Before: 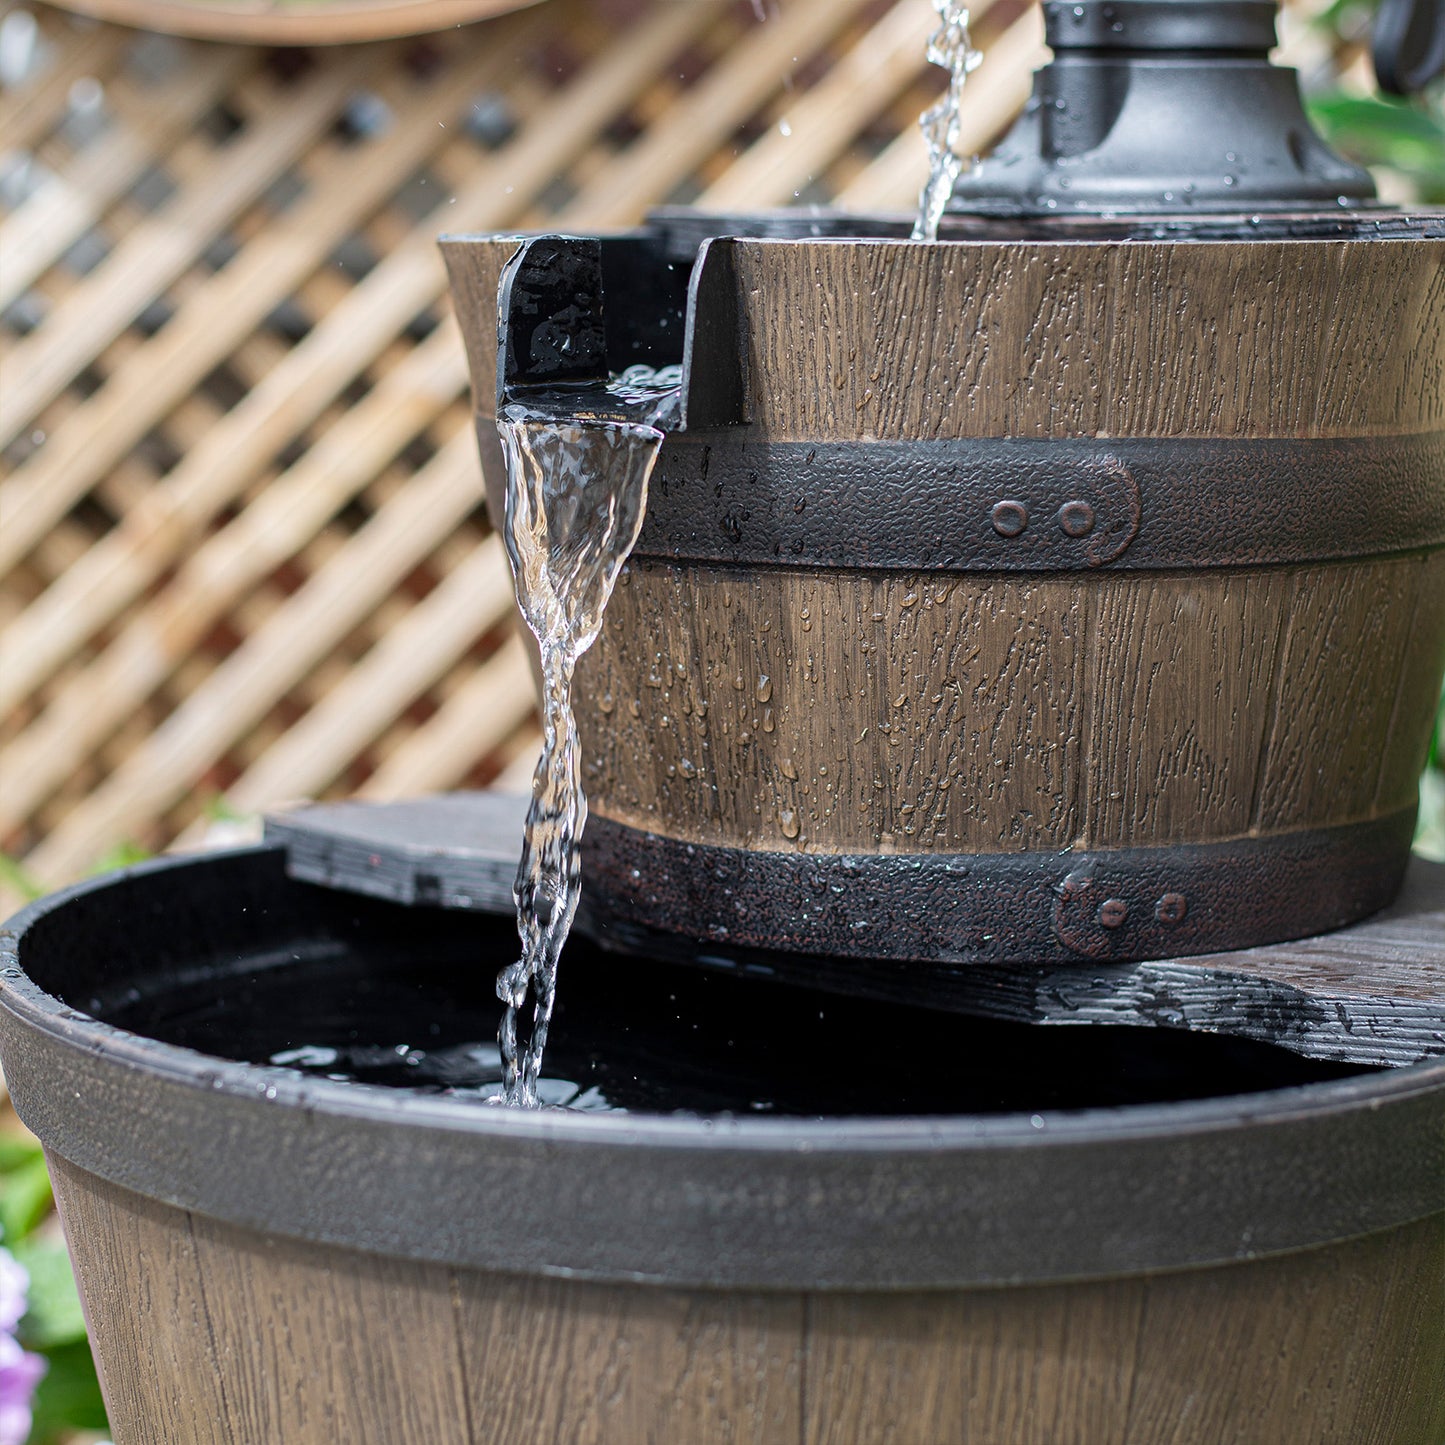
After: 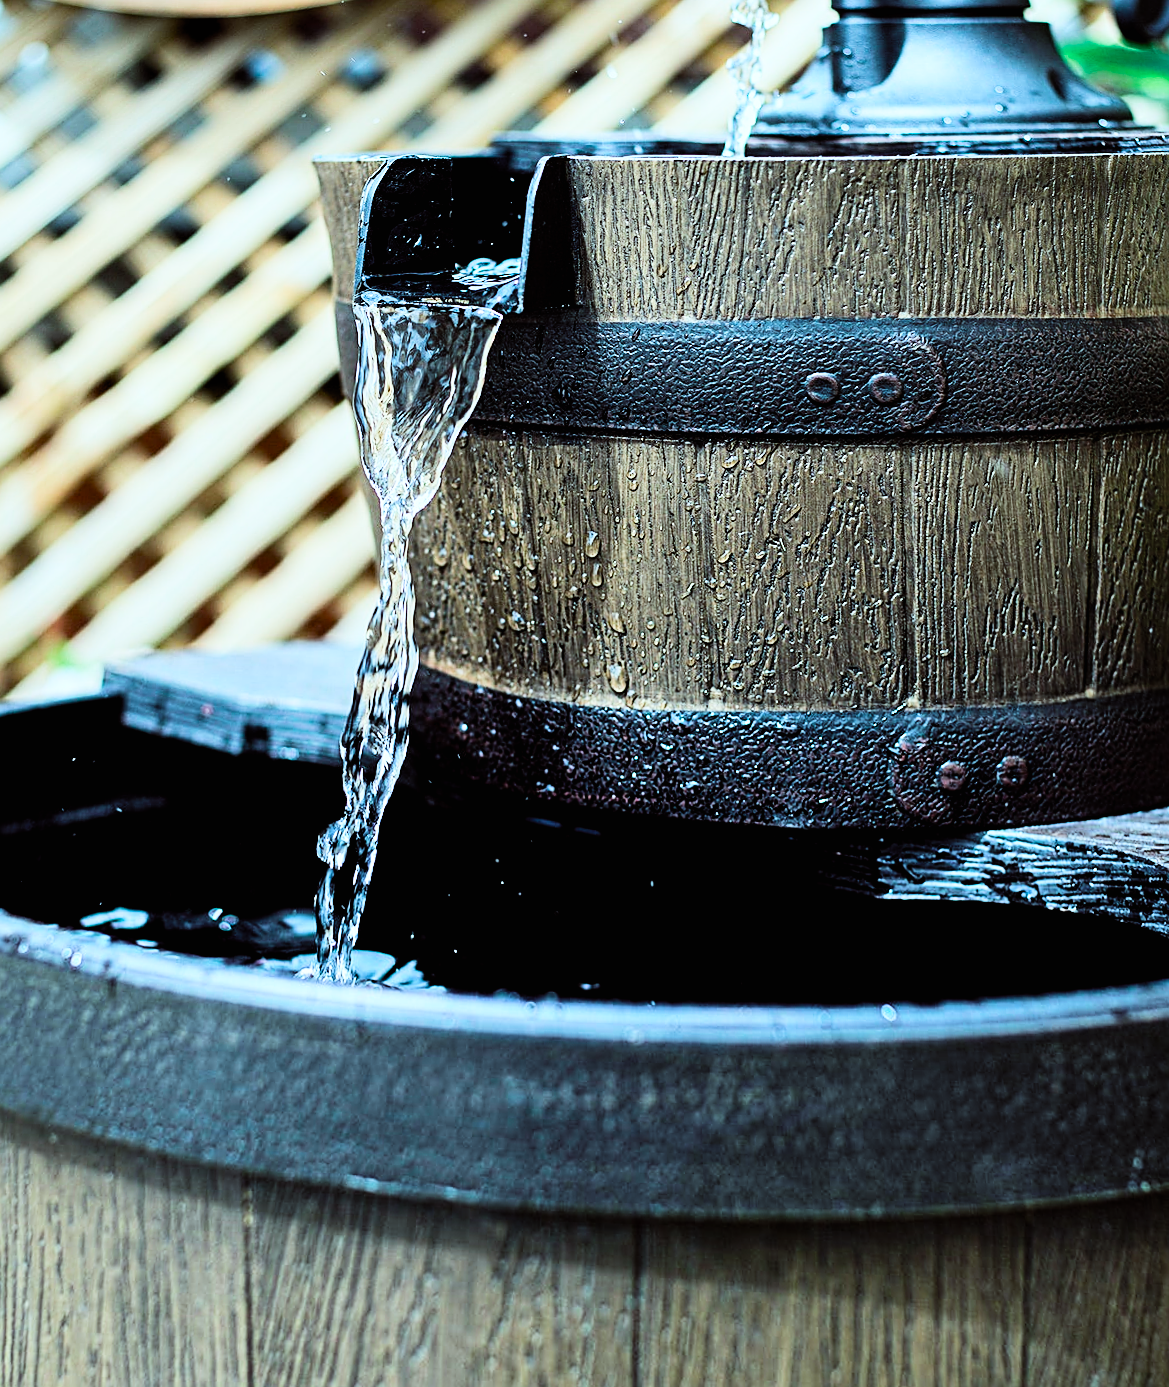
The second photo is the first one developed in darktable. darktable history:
crop and rotate: left 1.774%, right 0.633%, bottom 1.28%
rotate and perspective: rotation 0.72°, lens shift (vertical) -0.352, lens shift (horizontal) -0.051, crop left 0.152, crop right 0.859, crop top 0.019, crop bottom 0.964
sharpen: on, module defaults
filmic rgb: black relative exposure -5 EV, hardness 2.88, contrast 1.2, highlights saturation mix -30%
shadows and highlights: shadows 37.27, highlights -28.18, soften with gaussian
contrast brightness saturation: contrast 0.2, brightness 0.16, saturation 0.22
color balance rgb: shadows lift › luminance -7.7%, shadows lift › chroma 2.13%, shadows lift › hue 200.79°, power › luminance -7.77%, power › chroma 2.27%, power › hue 220.69°, highlights gain › luminance 15.15%, highlights gain › chroma 4%, highlights gain › hue 209.35°, global offset › luminance -0.21%, global offset › chroma 0.27%, perceptual saturation grading › global saturation 24.42%, perceptual saturation grading › highlights -24.42%, perceptual saturation grading › mid-tones 24.42%, perceptual saturation grading › shadows 40%, perceptual brilliance grading › global brilliance -5%, perceptual brilliance grading › highlights 24.42%, perceptual brilliance grading › mid-tones 7%, perceptual brilliance grading › shadows -5%
